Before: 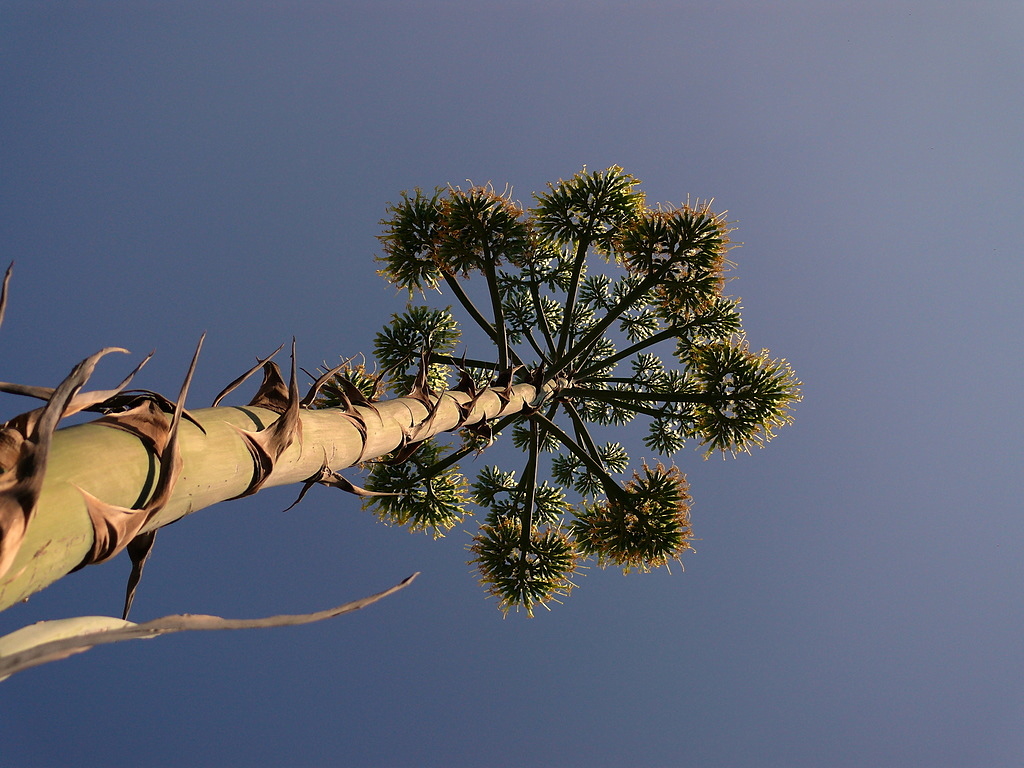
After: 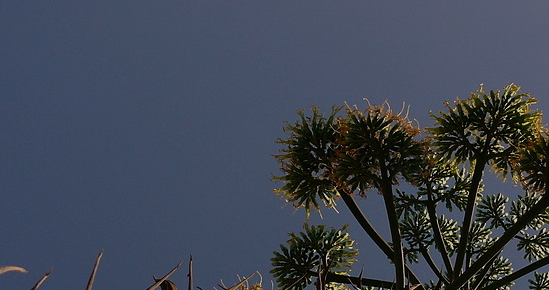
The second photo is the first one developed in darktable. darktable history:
exposure: black level correction 0, exposure -0.721 EV, compensate highlight preservation false
crop: left 10.121%, top 10.631%, right 36.218%, bottom 51.526%
